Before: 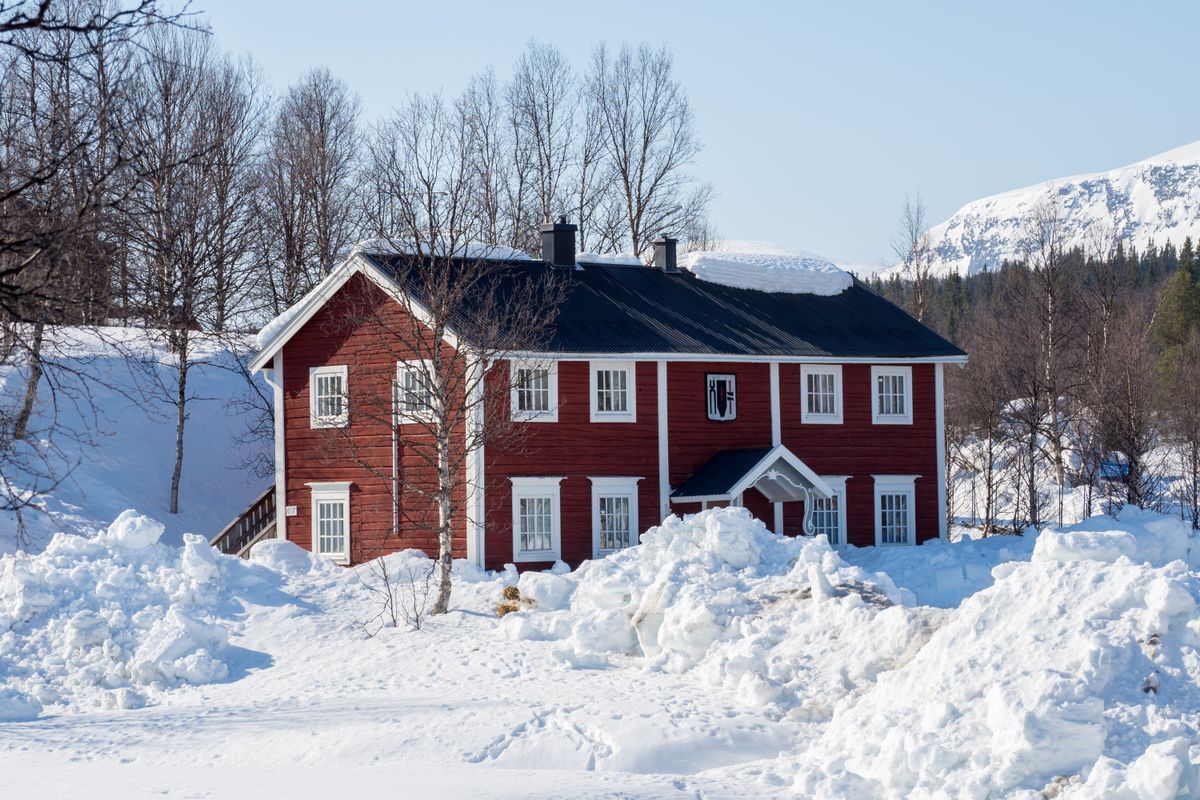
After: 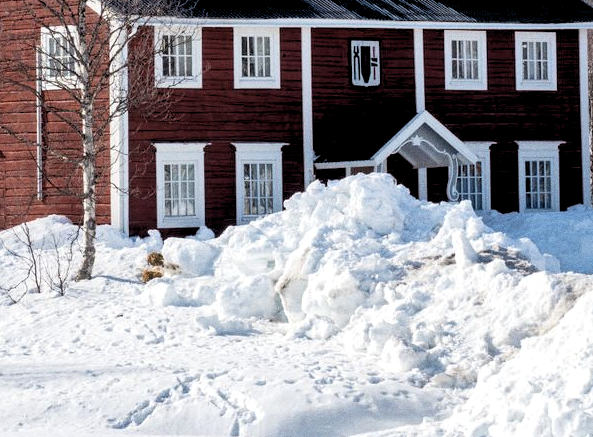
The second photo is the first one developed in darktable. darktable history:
shadows and highlights: low approximation 0.01, soften with gaussian
crop: left 29.672%, top 41.786%, right 20.851%, bottom 3.487%
grain: coarseness 0.09 ISO
rgb levels: levels [[0.013, 0.434, 0.89], [0, 0.5, 1], [0, 0.5, 1]]
exposure: compensate highlight preservation false
contrast brightness saturation: contrast 0.11, saturation -0.17
